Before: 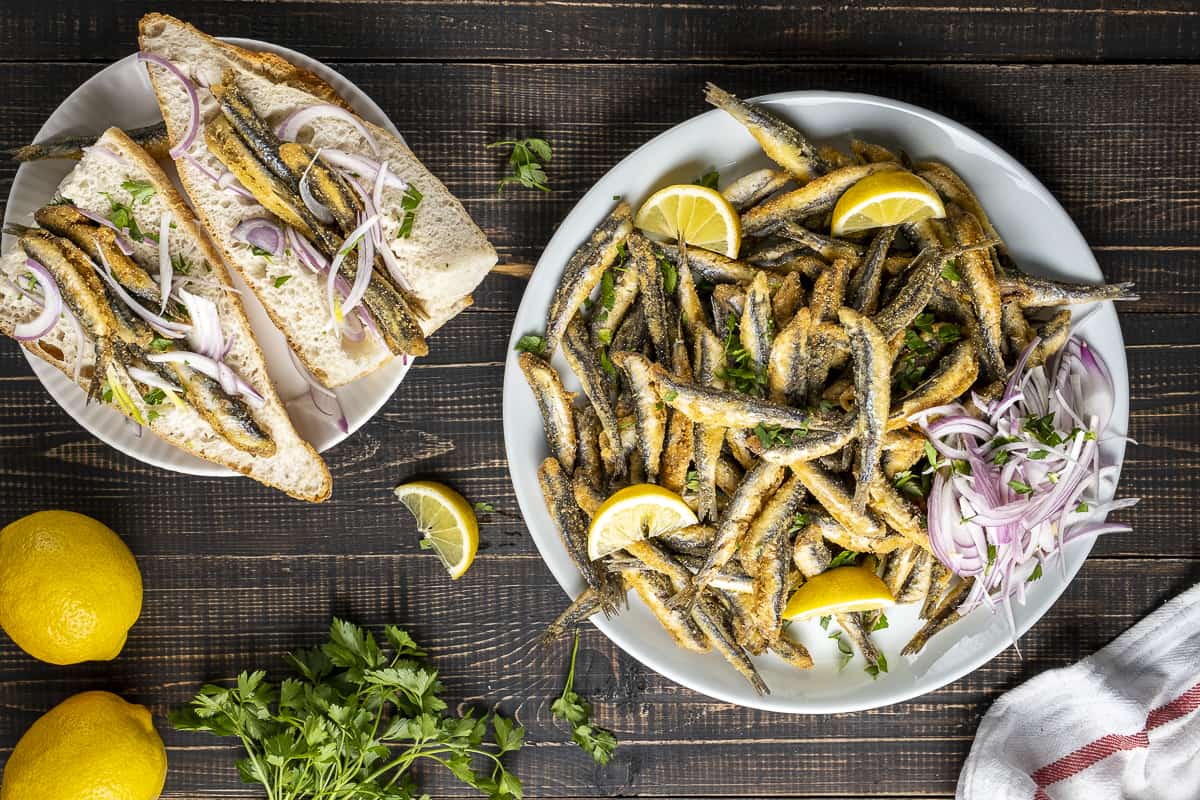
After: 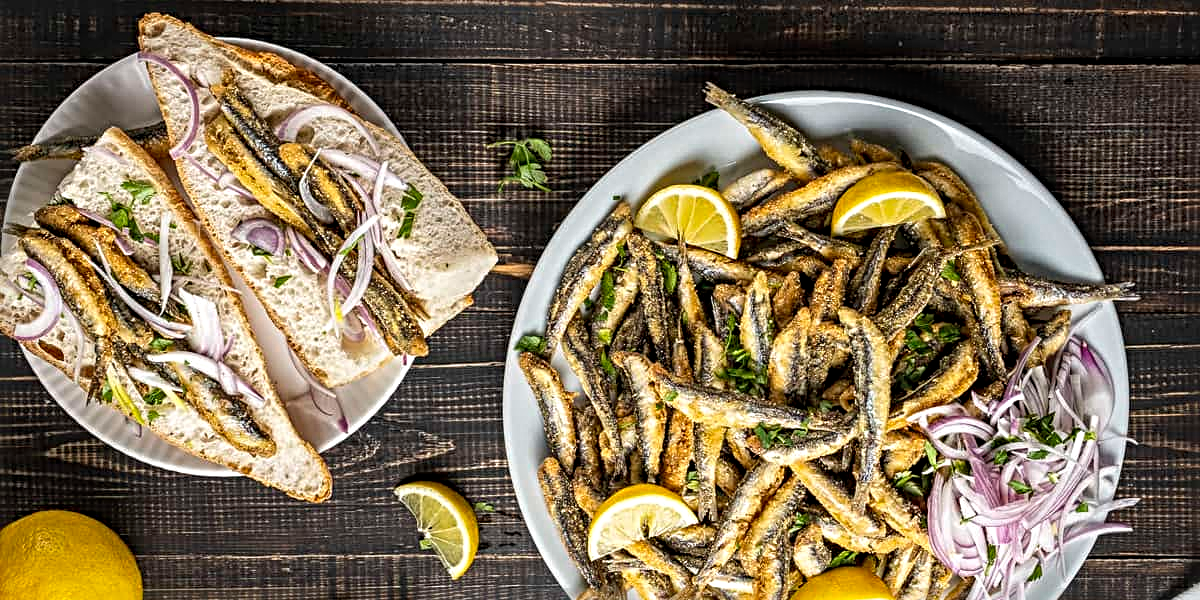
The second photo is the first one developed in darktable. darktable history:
sharpen: radius 4.863
crop: bottom 24.917%
local contrast: on, module defaults
